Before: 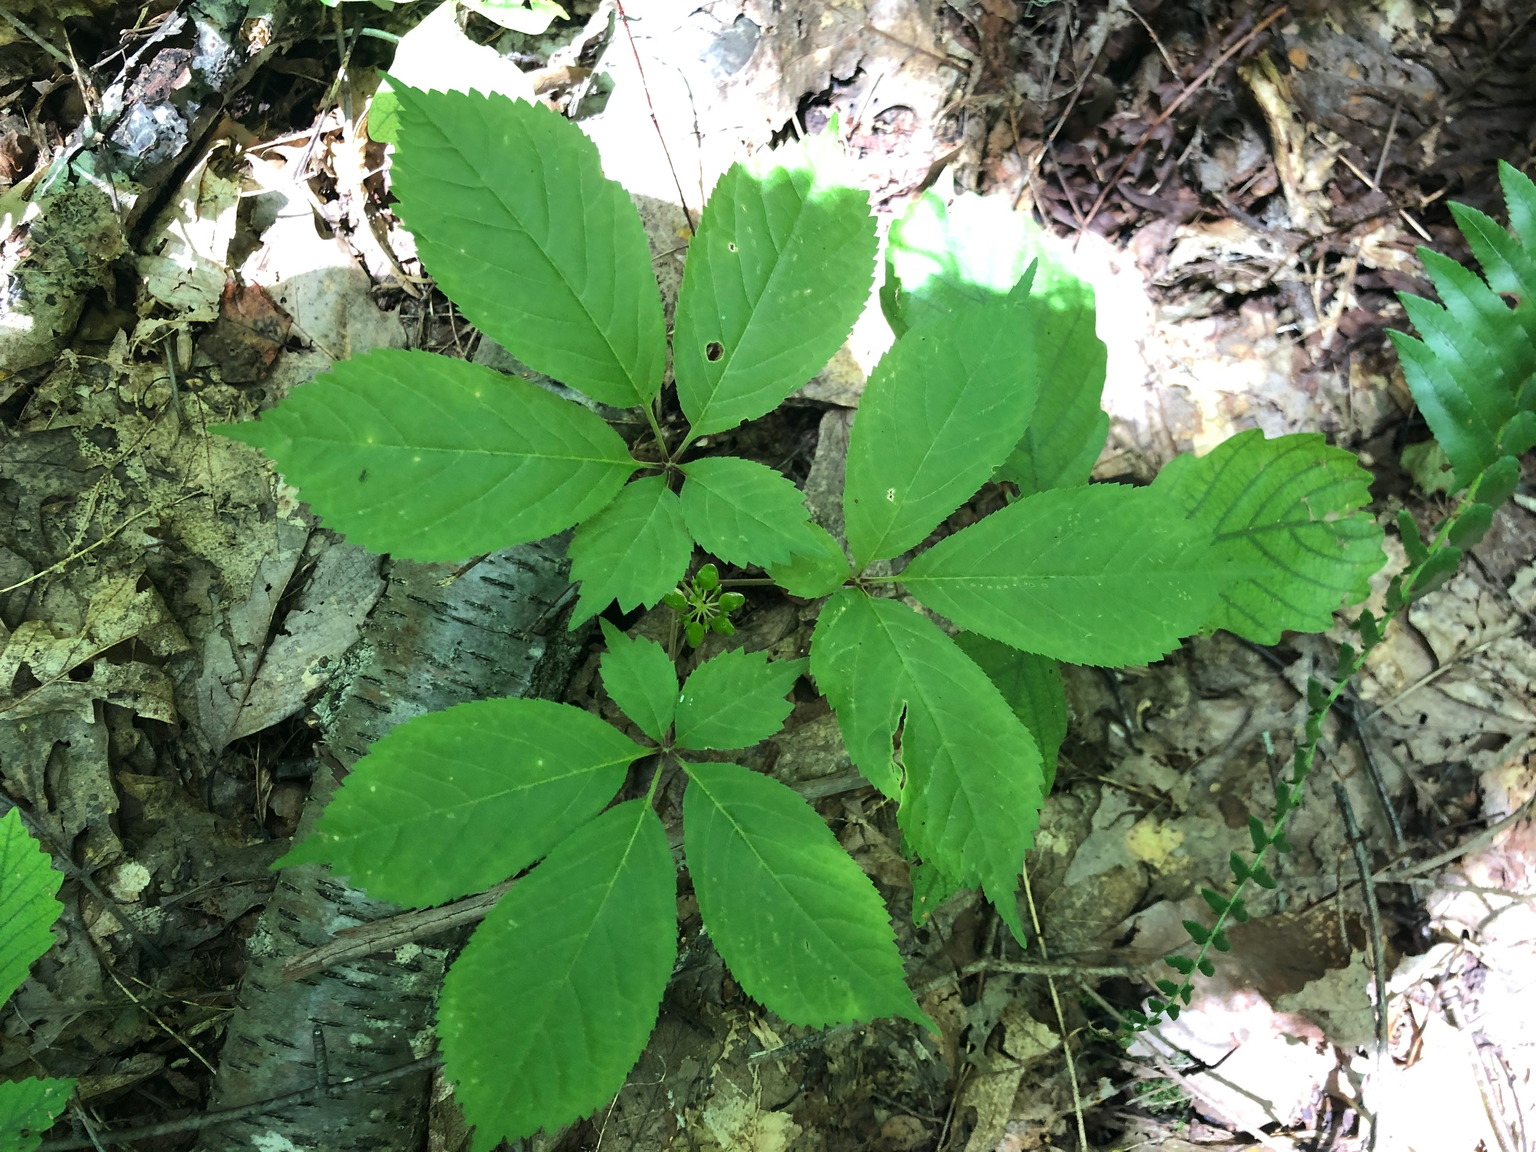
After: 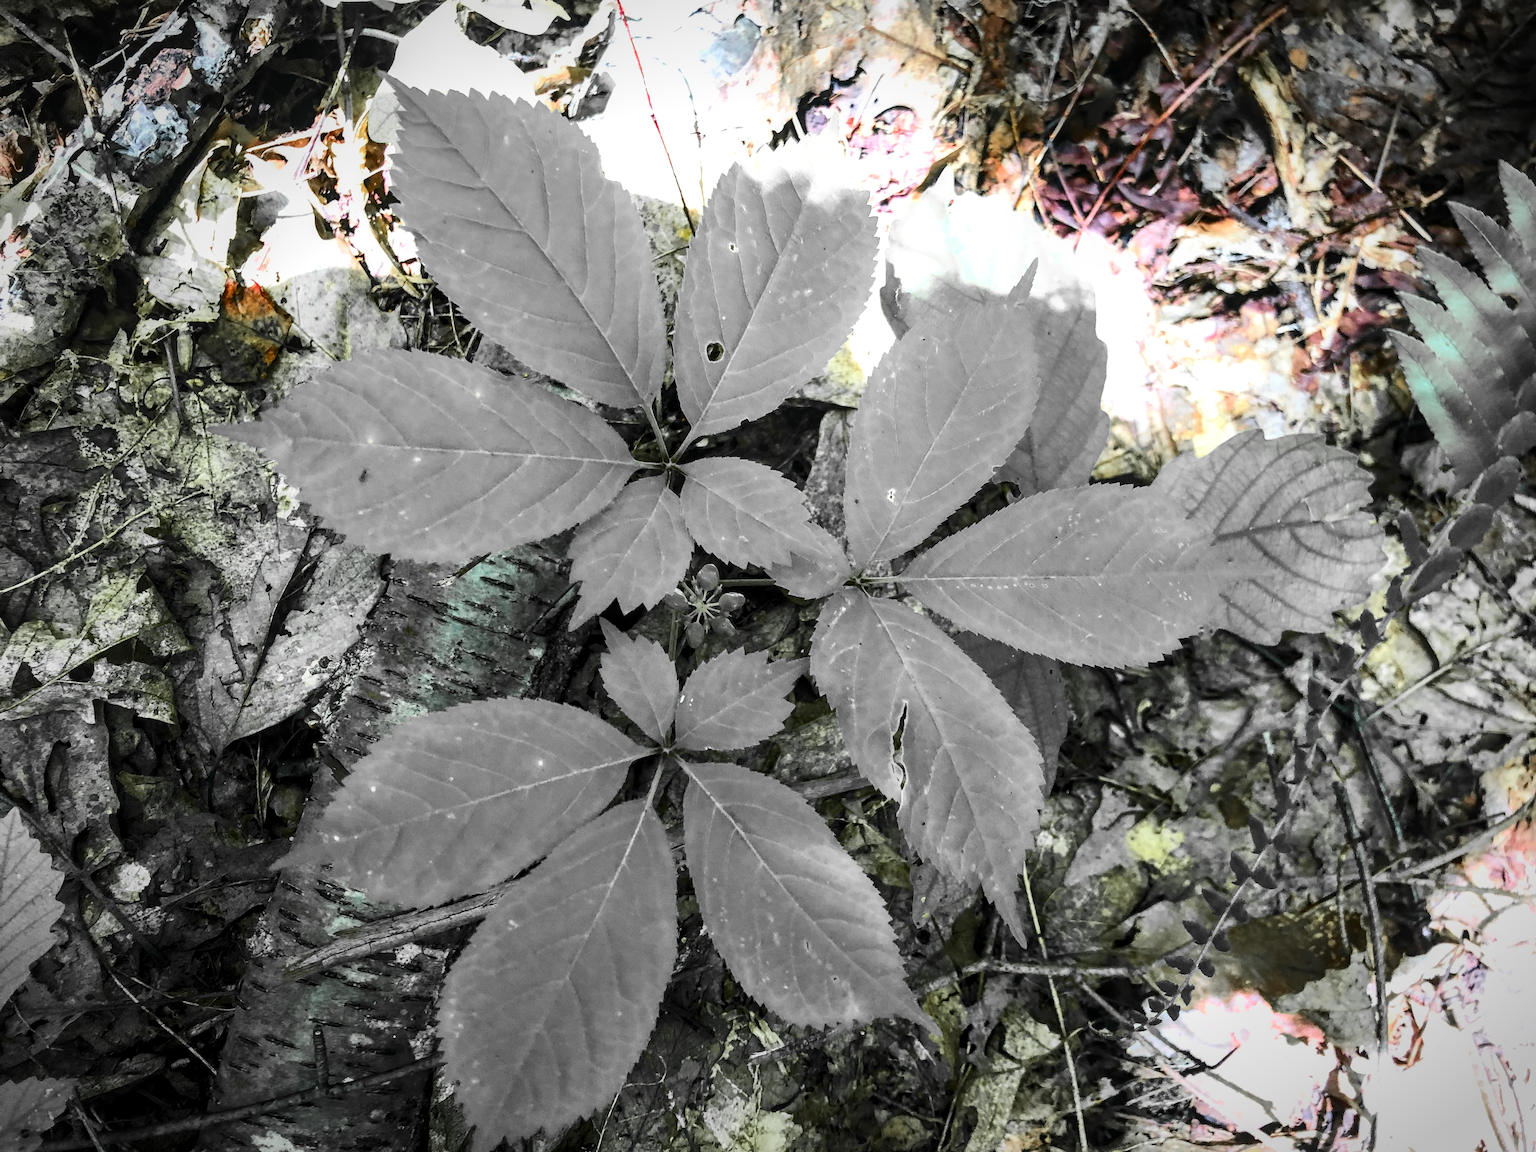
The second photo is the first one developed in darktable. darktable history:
contrast brightness saturation: contrast 0.26, brightness 0.02, saturation 0.87
white balance: emerald 1
color zones: curves: ch1 [(0, 0.679) (0.143, 0.647) (0.286, 0.261) (0.378, -0.011) (0.571, 0.396) (0.714, 0.399) (0.857, 0.406) (1, 0.679)]
vignetting: automatic ratio true
local contrast: on, module defaults
